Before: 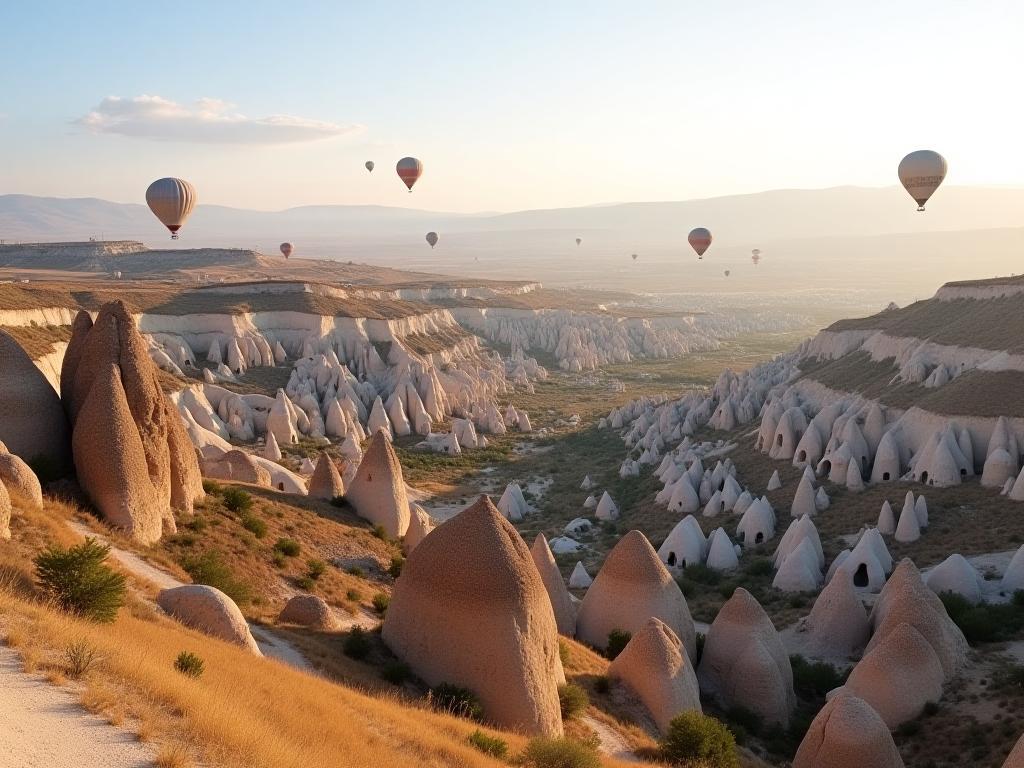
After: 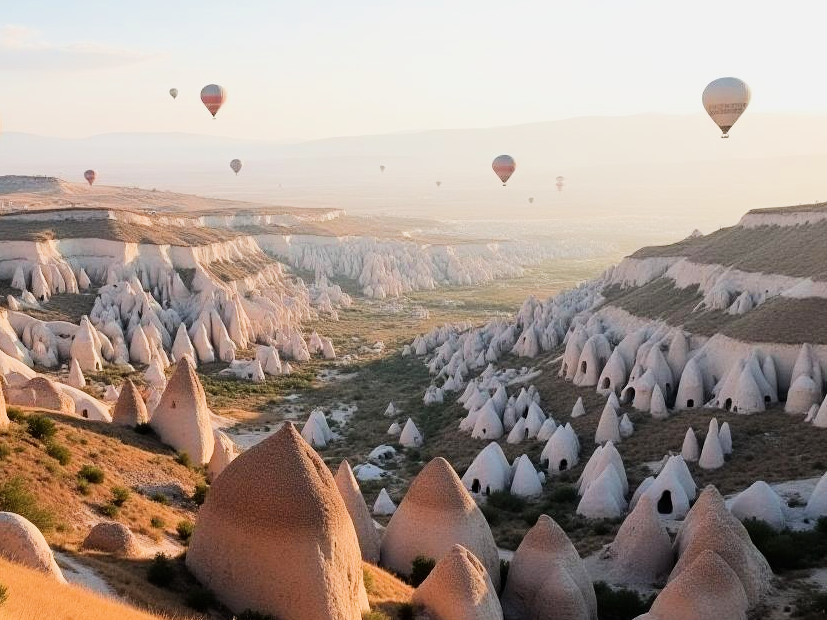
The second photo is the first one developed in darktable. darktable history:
crop: left 19.159%, top 9.58%, bottom 9.58%
filmic rgb: black relative exposure -7.5 EV, white relative exposure 5 EV, hardness 3.31, contrast 1.3, contrast in shadows safe
exposure: black level correction 0, exposure 0.7 EV, compensate exposure bias true, compensate highlight preservation false
tone equalizer: on, module defaults
